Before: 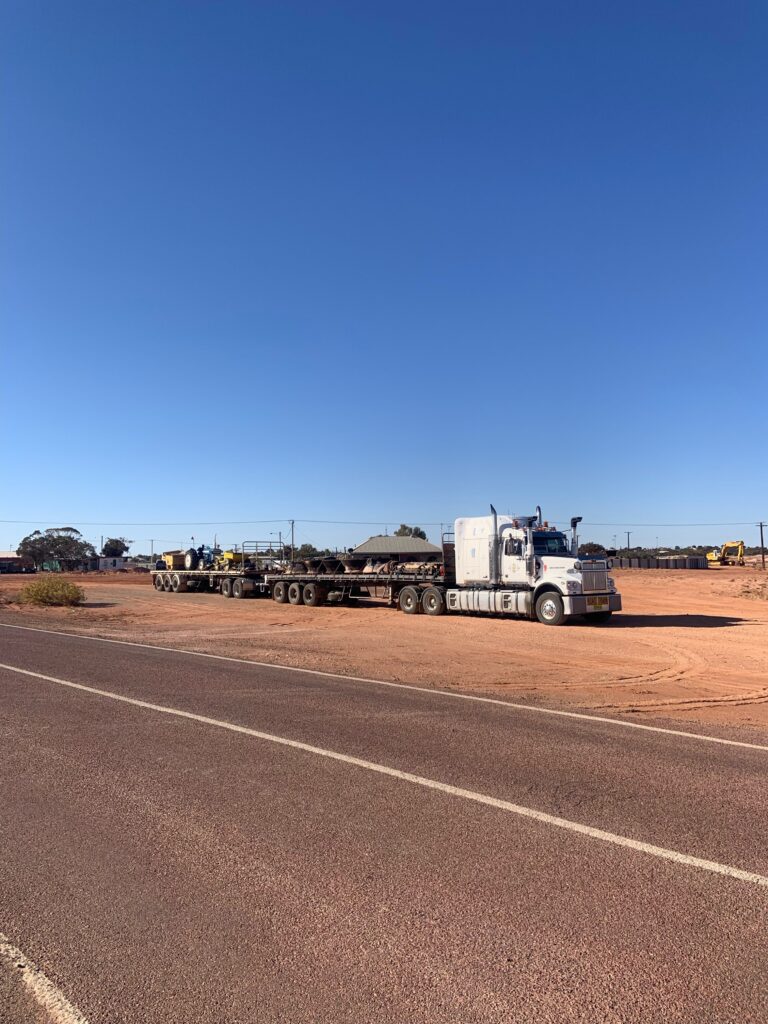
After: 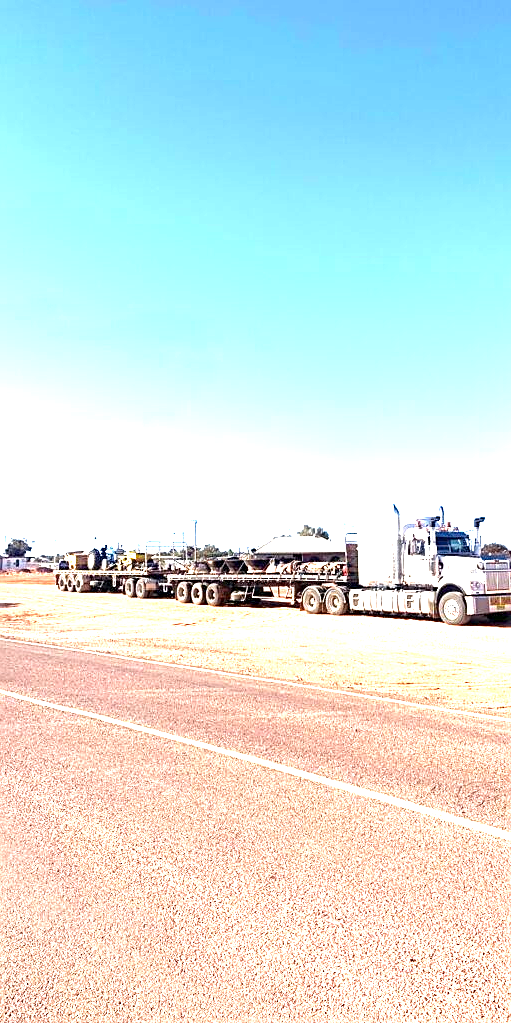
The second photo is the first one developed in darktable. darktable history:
sharpen: on, module defaults
crop and rotate: left 12.673%, right 20.66%
exposure: black level correction 0.001, exposure 2.607 EV, compensate exposure bias true, compensate highlight preservation false
